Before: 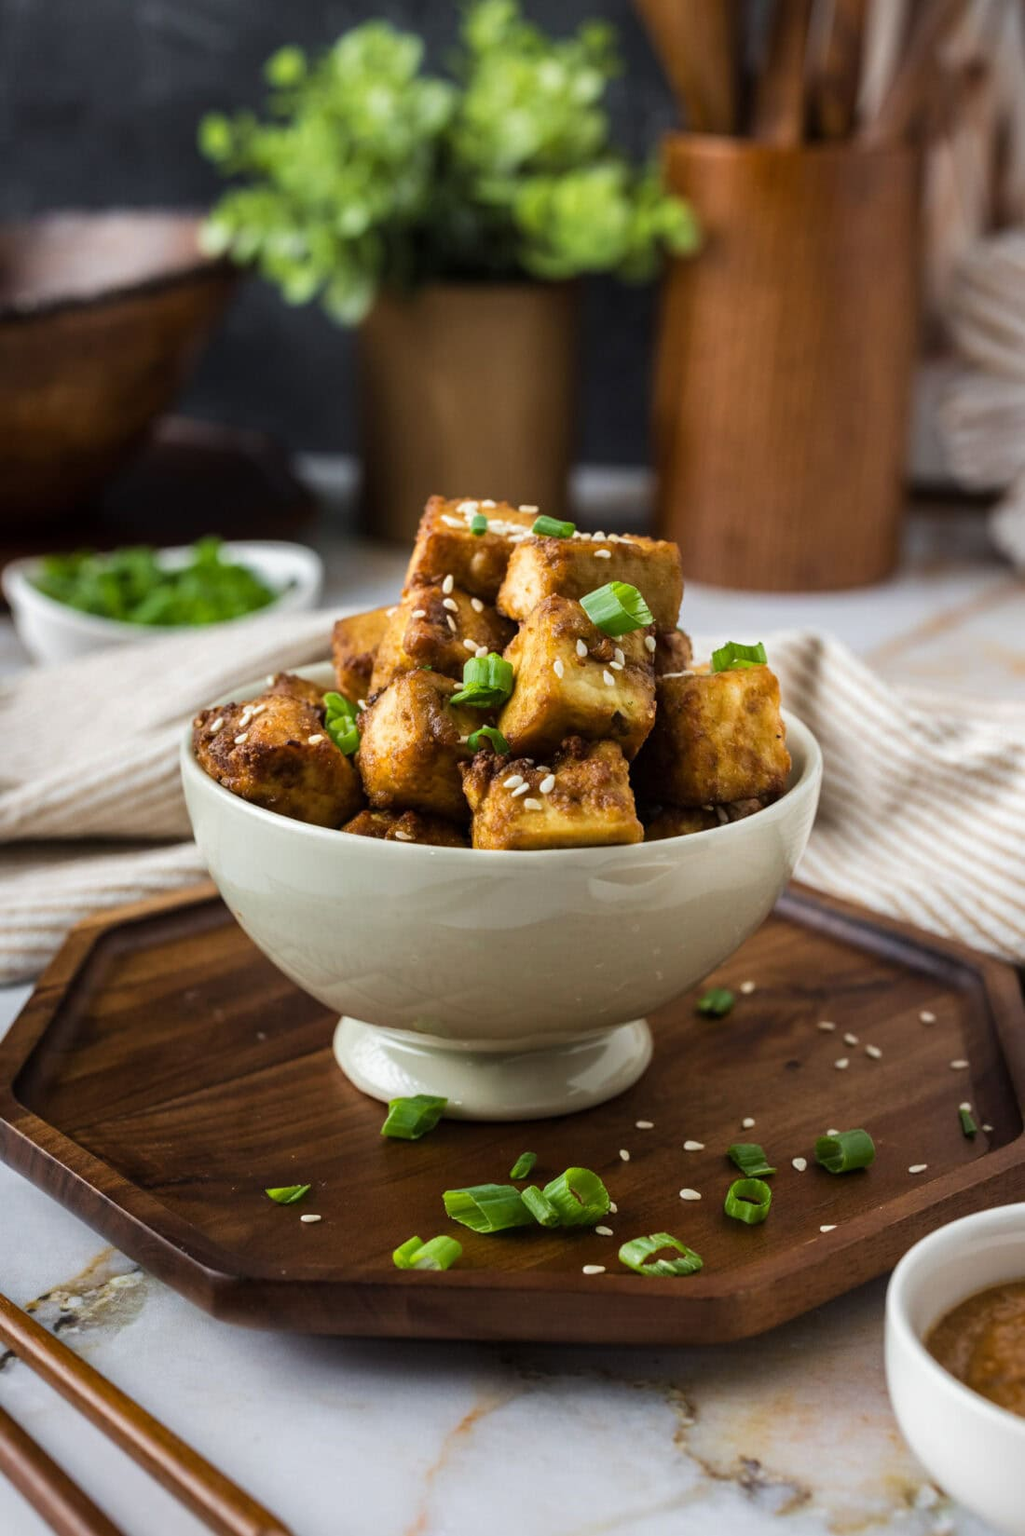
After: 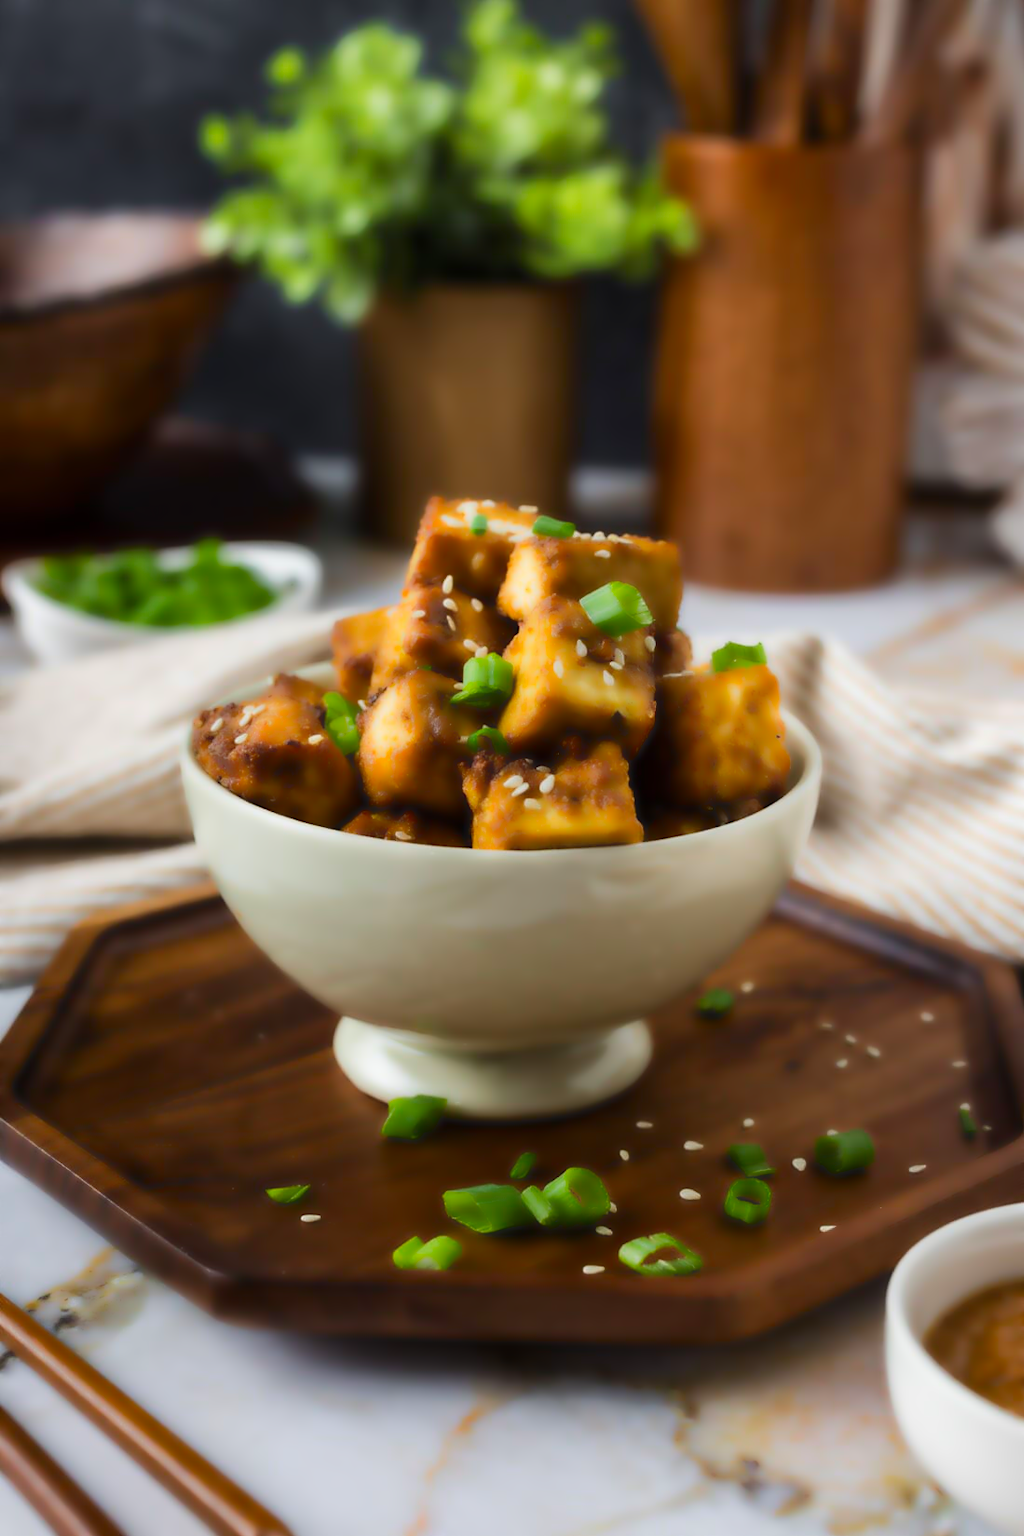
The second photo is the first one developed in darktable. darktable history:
contrast brightness saturation: contrast 0.08, saturation 0.2
lowpass: radius 4, soften with bilateral filter, unbound 0
base curve: preserve colors none
